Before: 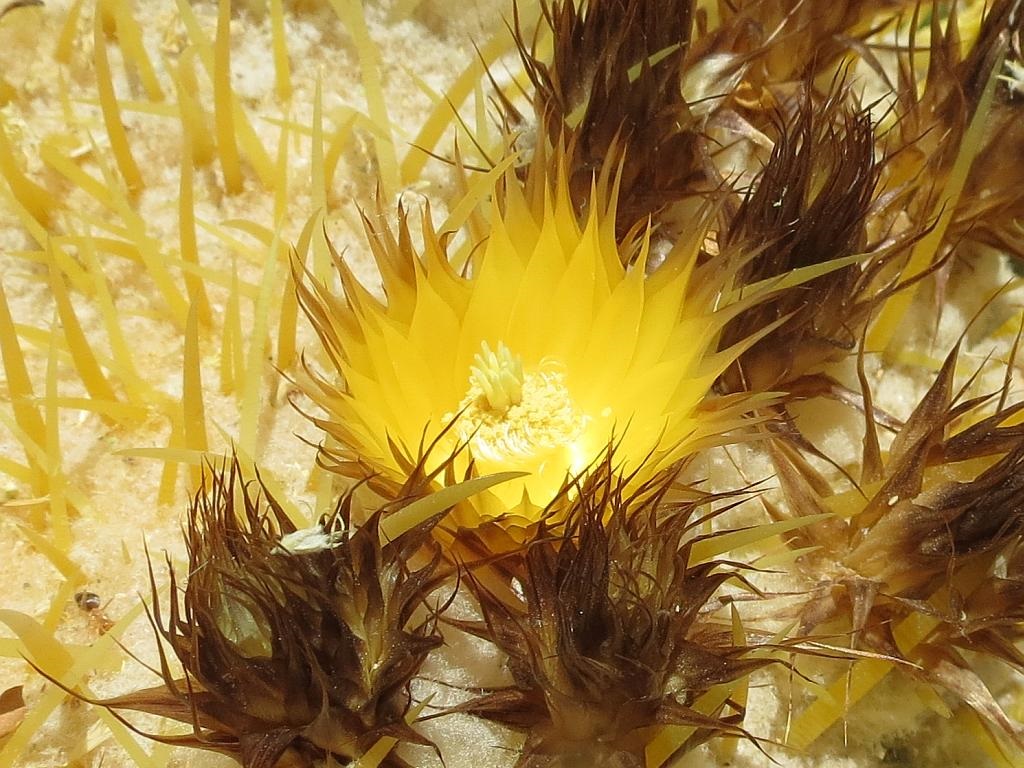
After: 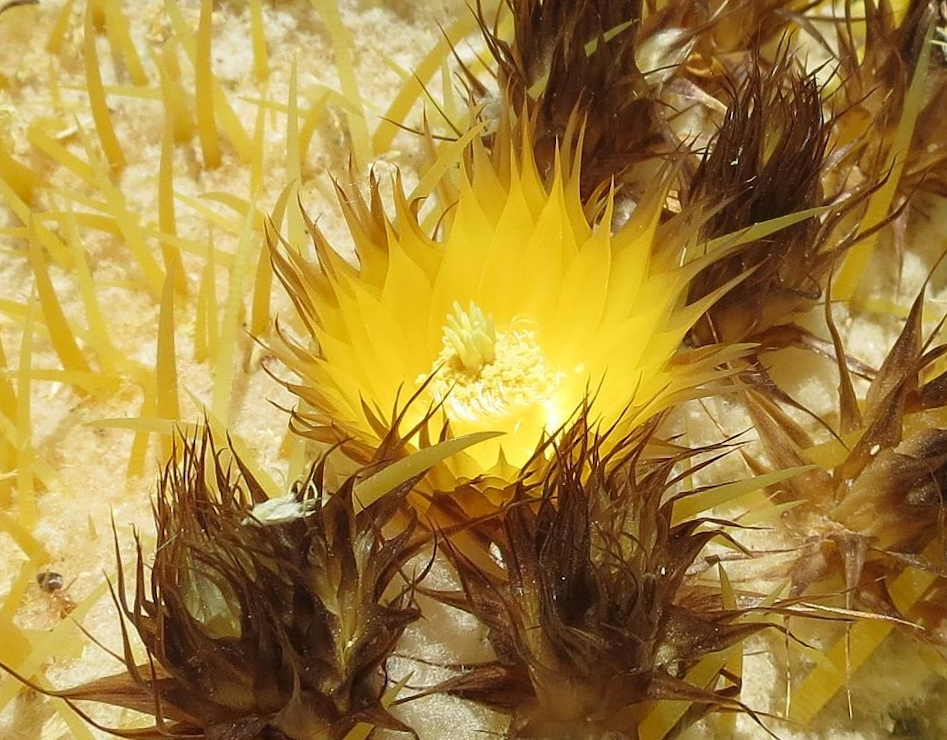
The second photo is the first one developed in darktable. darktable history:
rotate and perspective: rotation -1.68°, lens shift (vertical) -0.146, crop left 0.049, crop right 0.912, crop top 0.032, crop bottom 0.96
shadows and highlights: shadows 4.1, highlights -17.6, soften with gaussian
